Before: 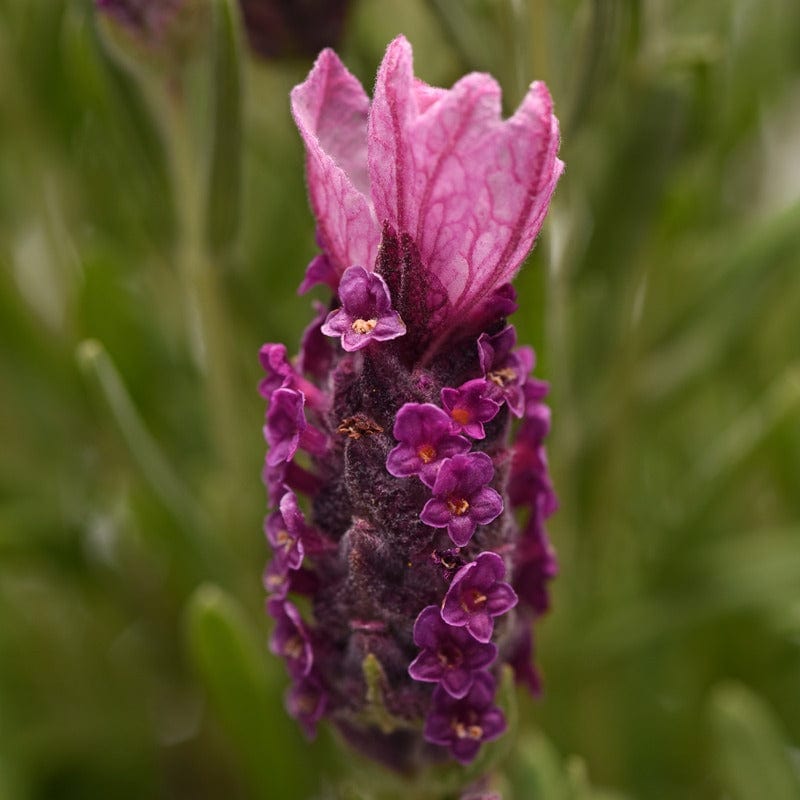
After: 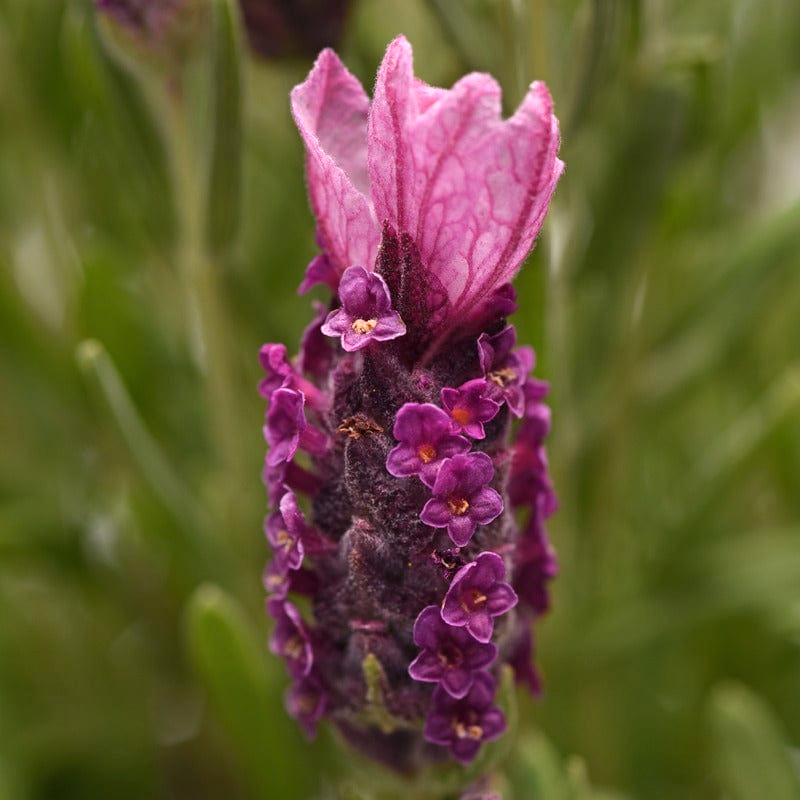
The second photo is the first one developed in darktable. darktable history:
shadows and highlights: shadows 25, highlights -48, soften with gaussian
exposure: exposure 0.2 EV, compensate highlight preservation false
